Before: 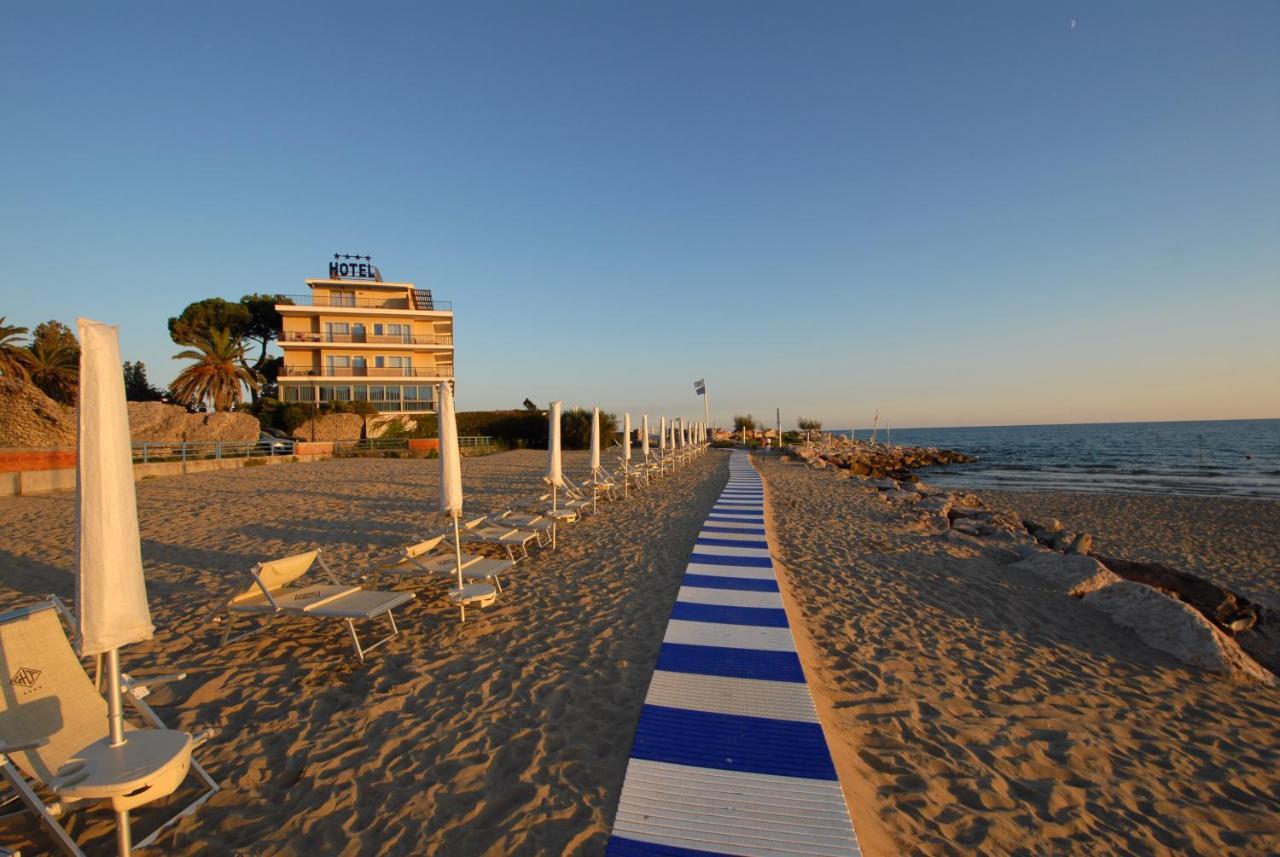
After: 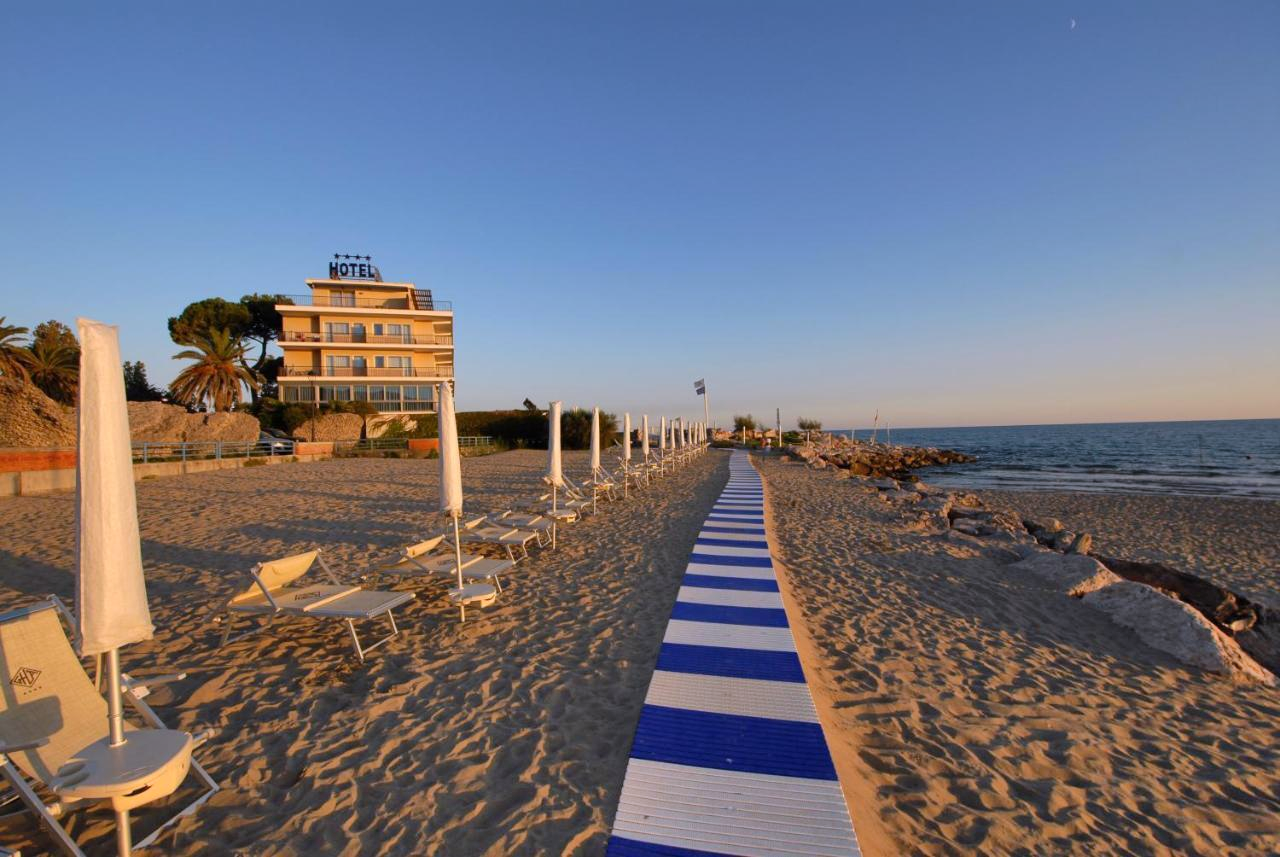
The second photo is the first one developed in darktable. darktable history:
shadows and highlights: shadows 60, soften with gaussian
white balance: red 1.004, blue 1.096
